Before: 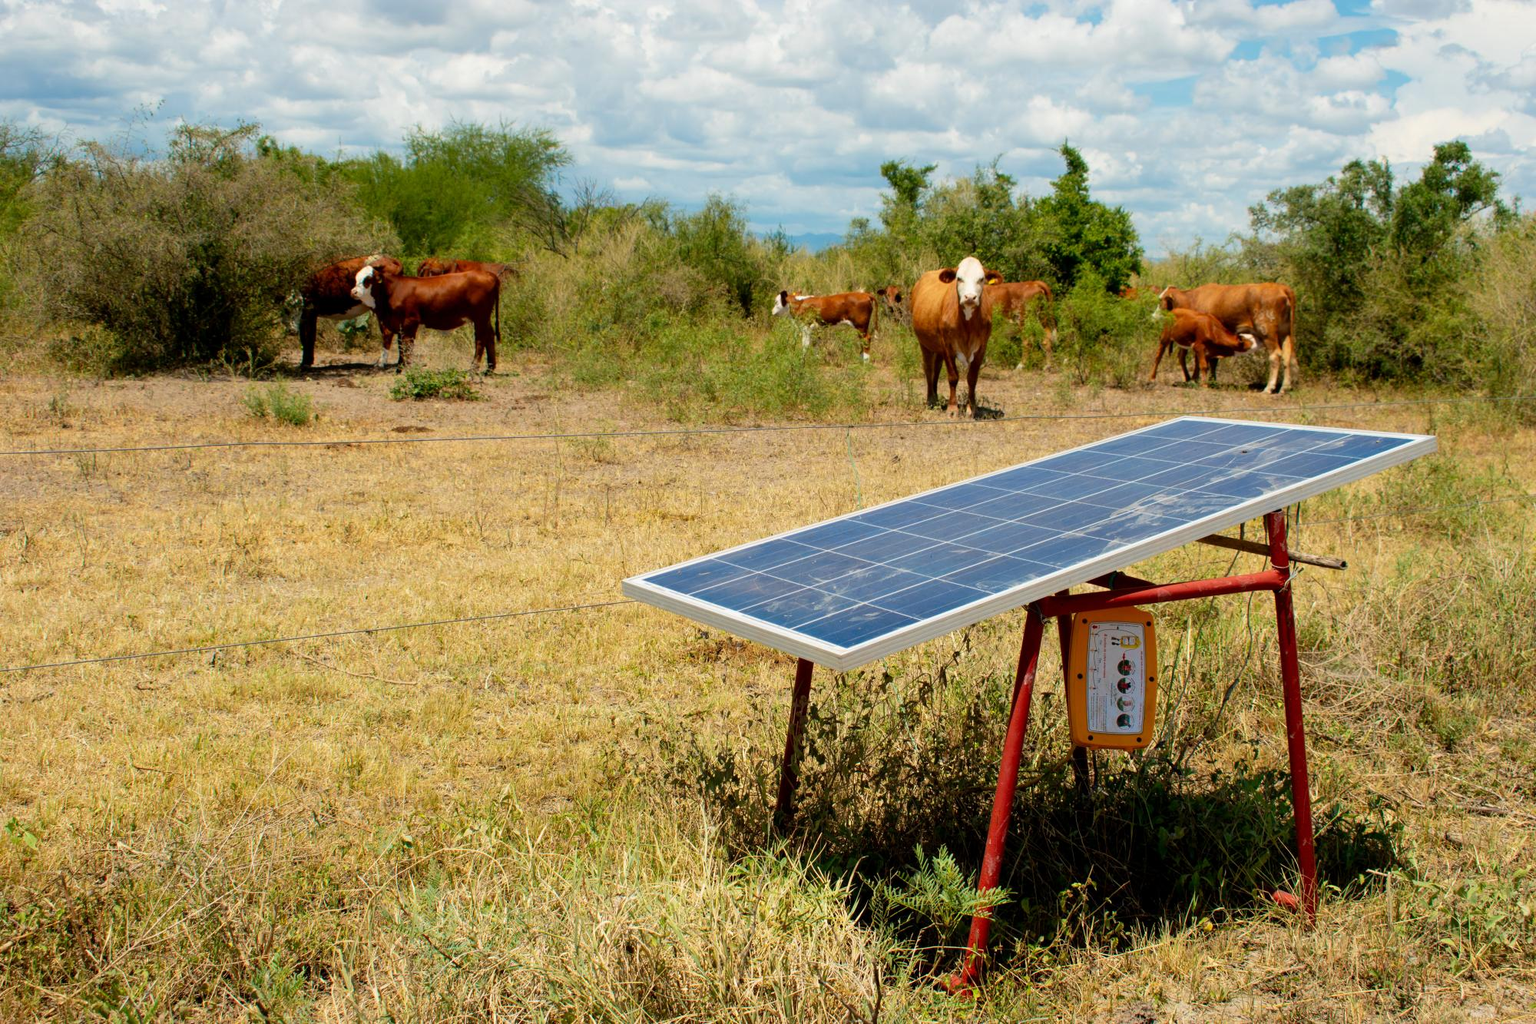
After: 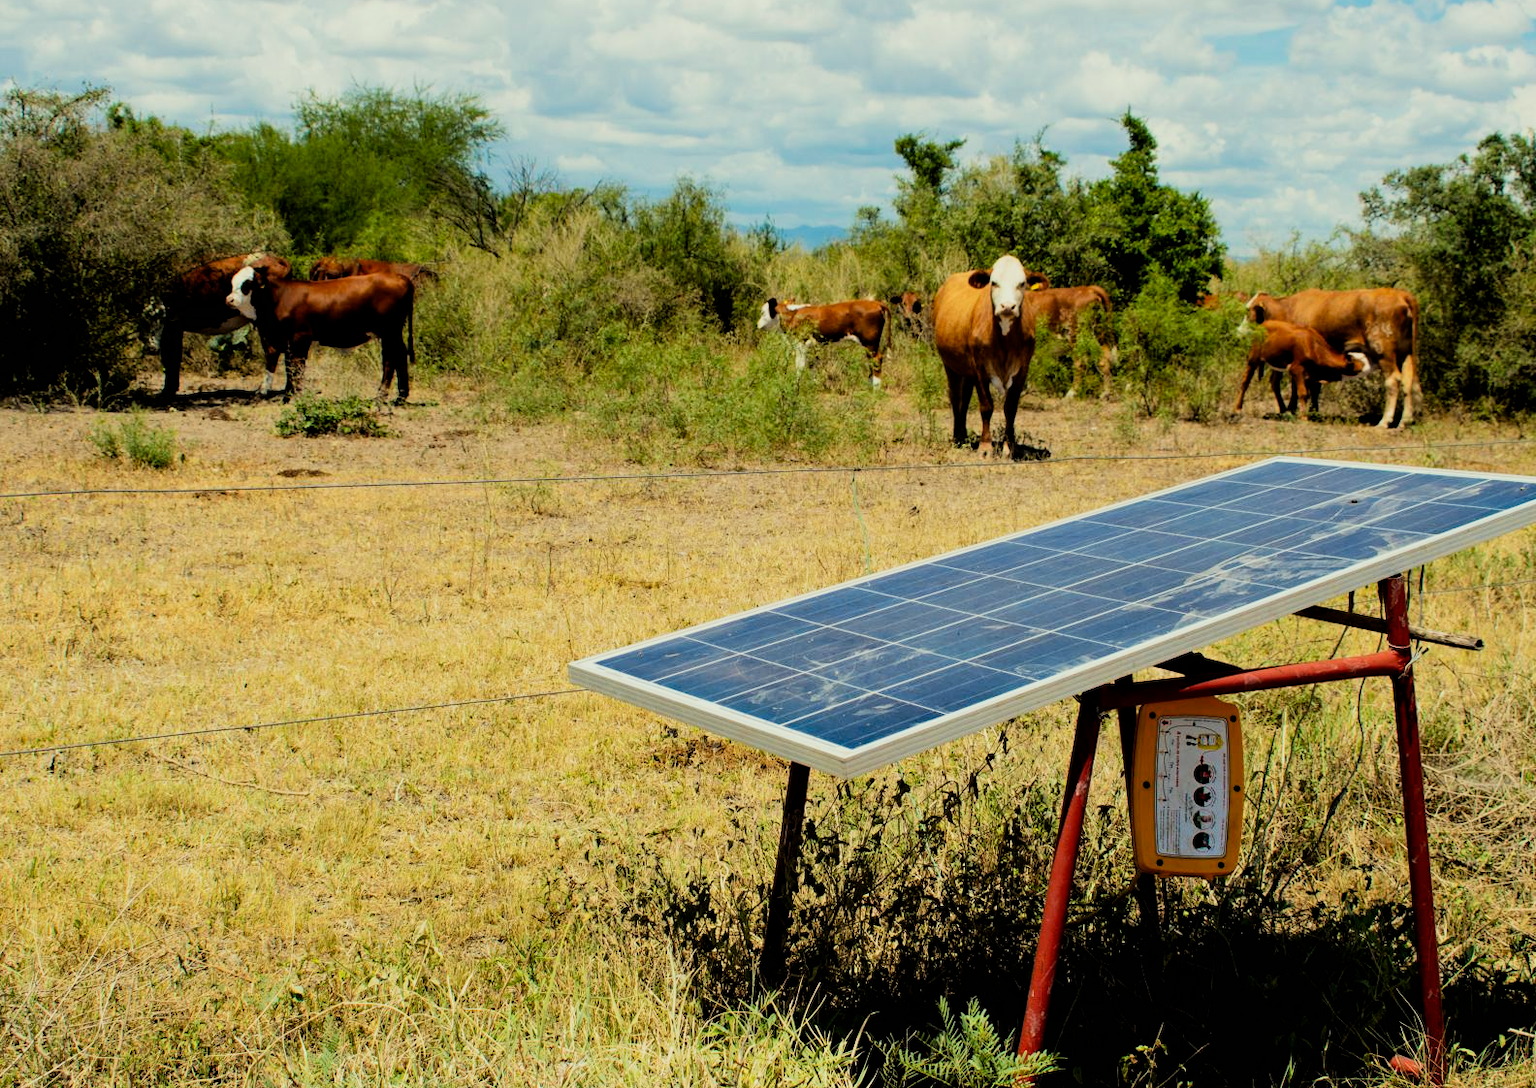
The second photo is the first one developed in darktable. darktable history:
haze removal: compatibility mode true, adaptive false
crop: left 11.225%, top 5.381%, right 9.565%, bottom 10.314%
filmic rgb: black relative exposure -5 EV, hardness 2.88, contrast 1.4, highlights saturation mix -30%
color correction: highlights a* -4.28, highlights b* 6.53
